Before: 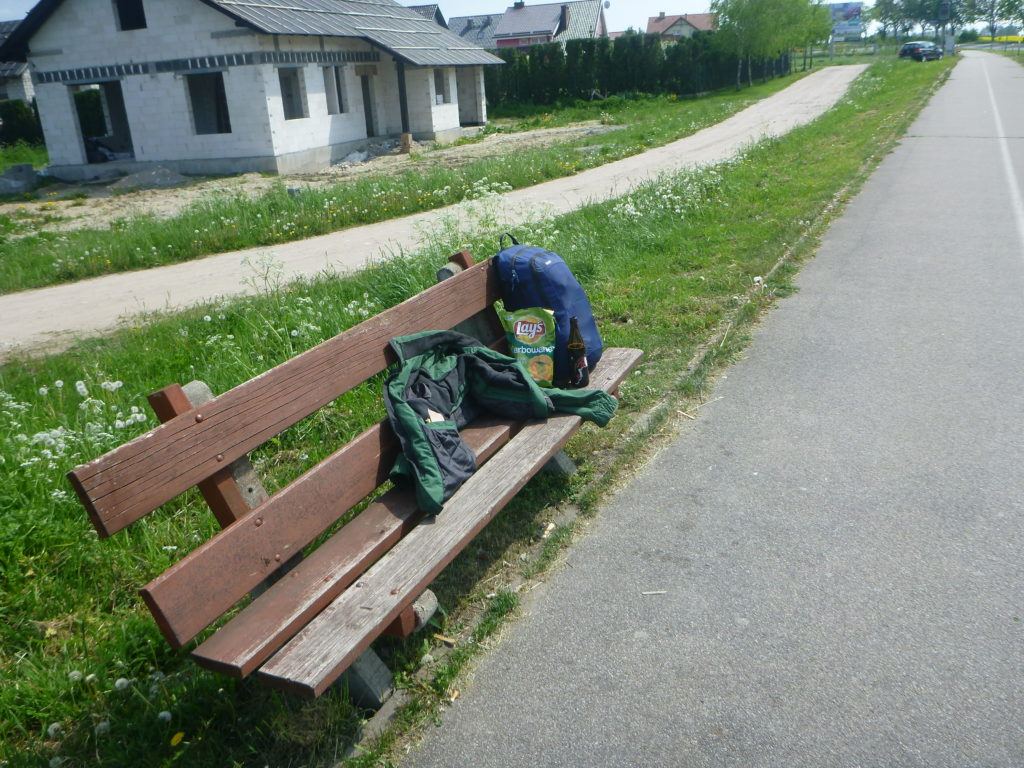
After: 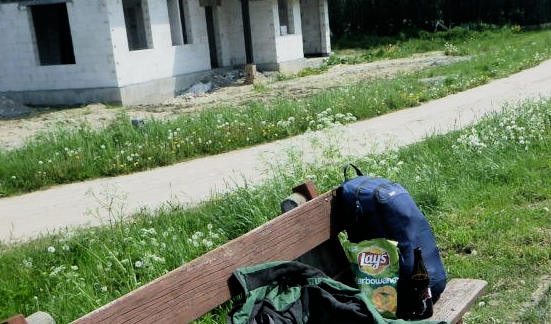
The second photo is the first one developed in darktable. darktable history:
crop: left 15.306%, top 9.065%, right 30.789%, bottom 48.638%
filmic rgb: black relative exposure -5 EV, white relative exposure 3.5 EV, hardness 3.19, contrast 1.4, highlights saturation mix -50%
